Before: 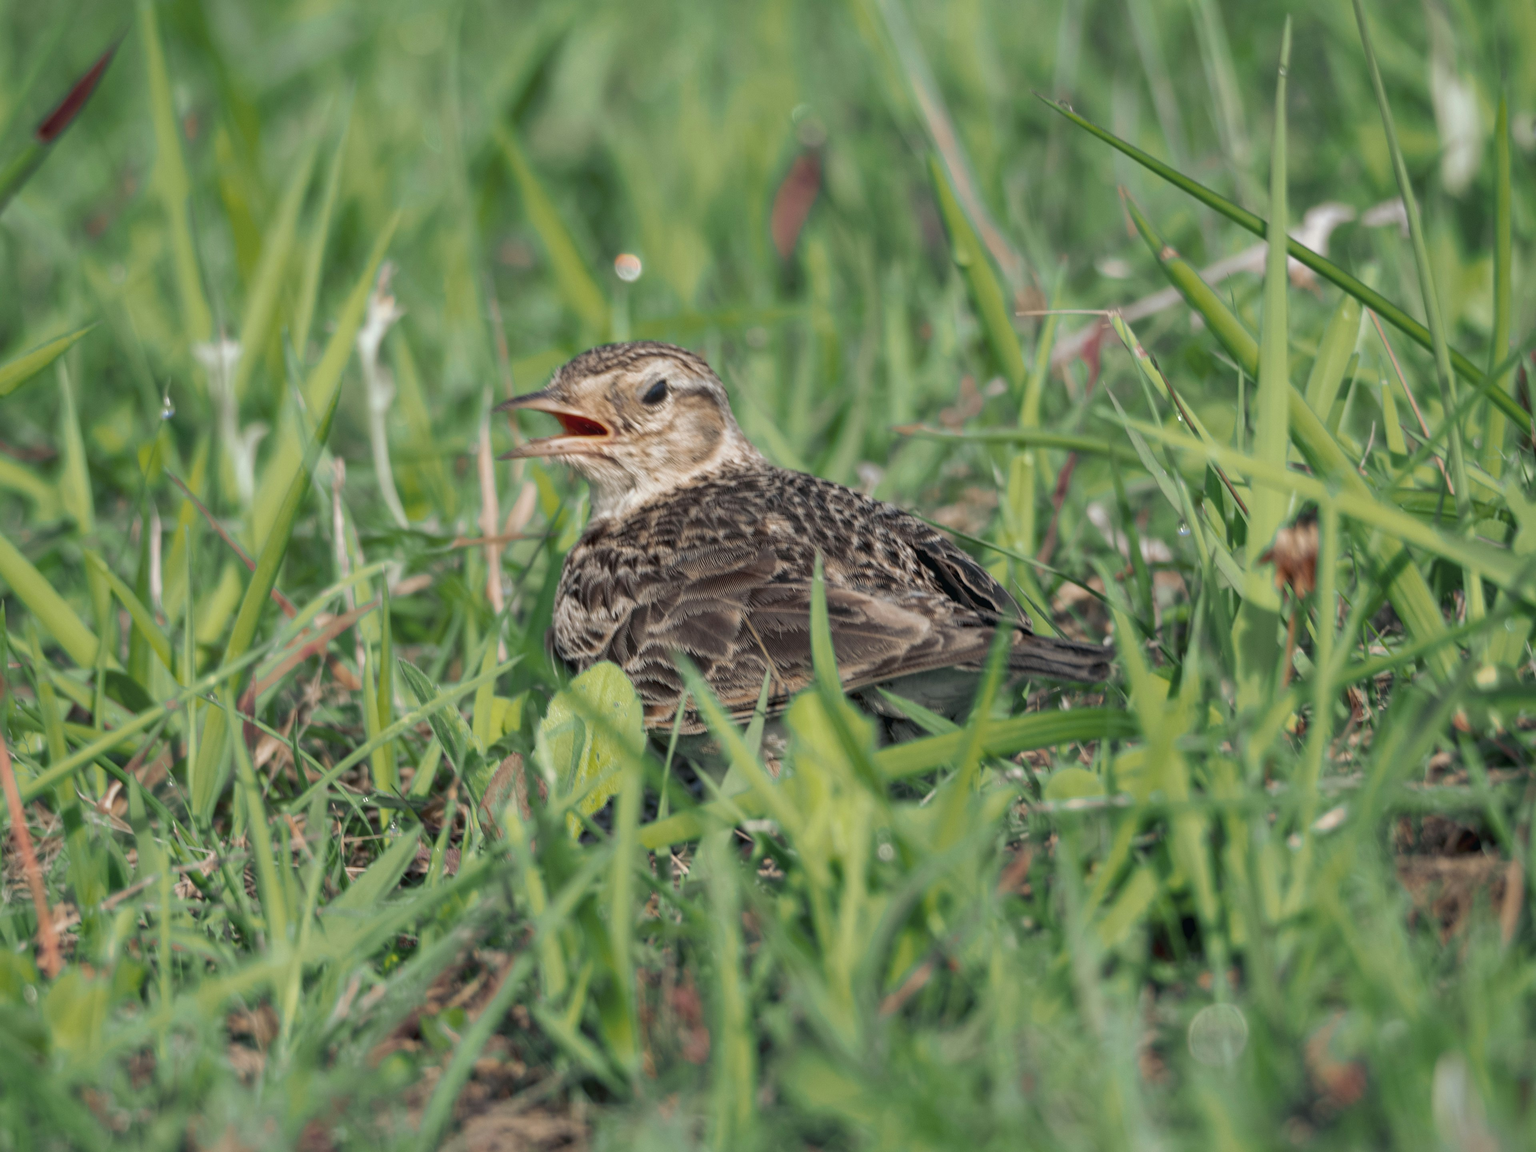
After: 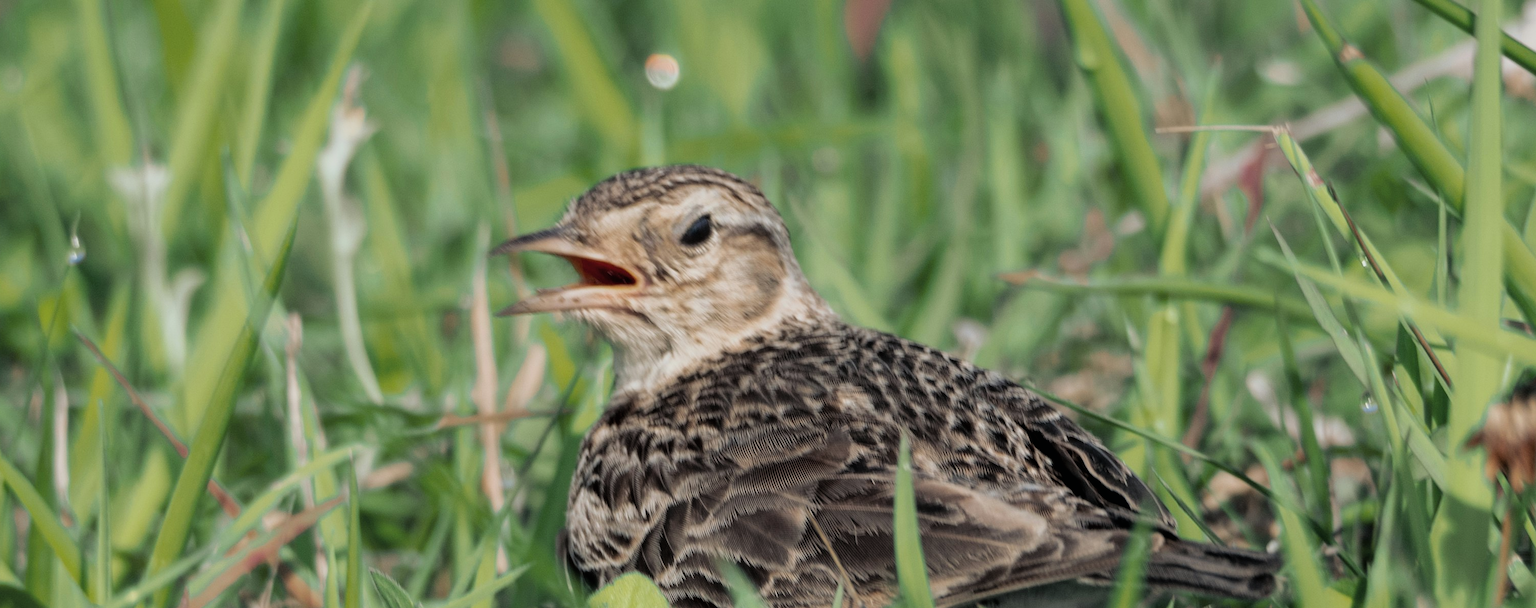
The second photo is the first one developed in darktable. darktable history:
crop: left 7.036%, top 18.398%, right 14.379%, bottom 40.043%
filmic rgb: black relative exposure -11.88 EV, white relative exposure 5.43 EV, threshold 3 EV, hardness 4.49, latitude 50%, contrast 1.14, color science v5 (2021), contrast in shadows safe, contrast in highlights safe, enable highlight reconstruction true
